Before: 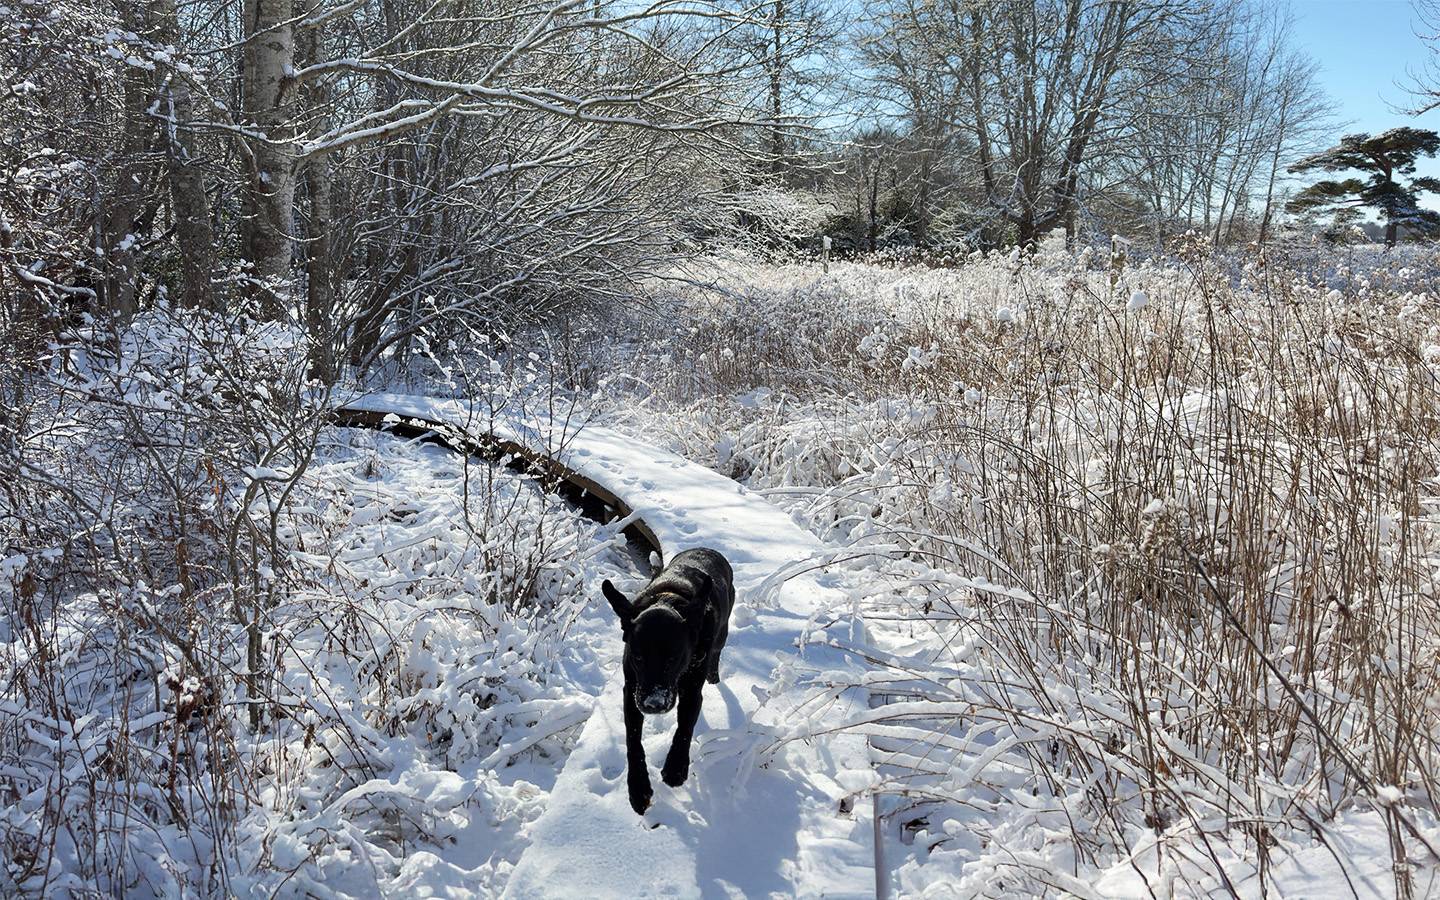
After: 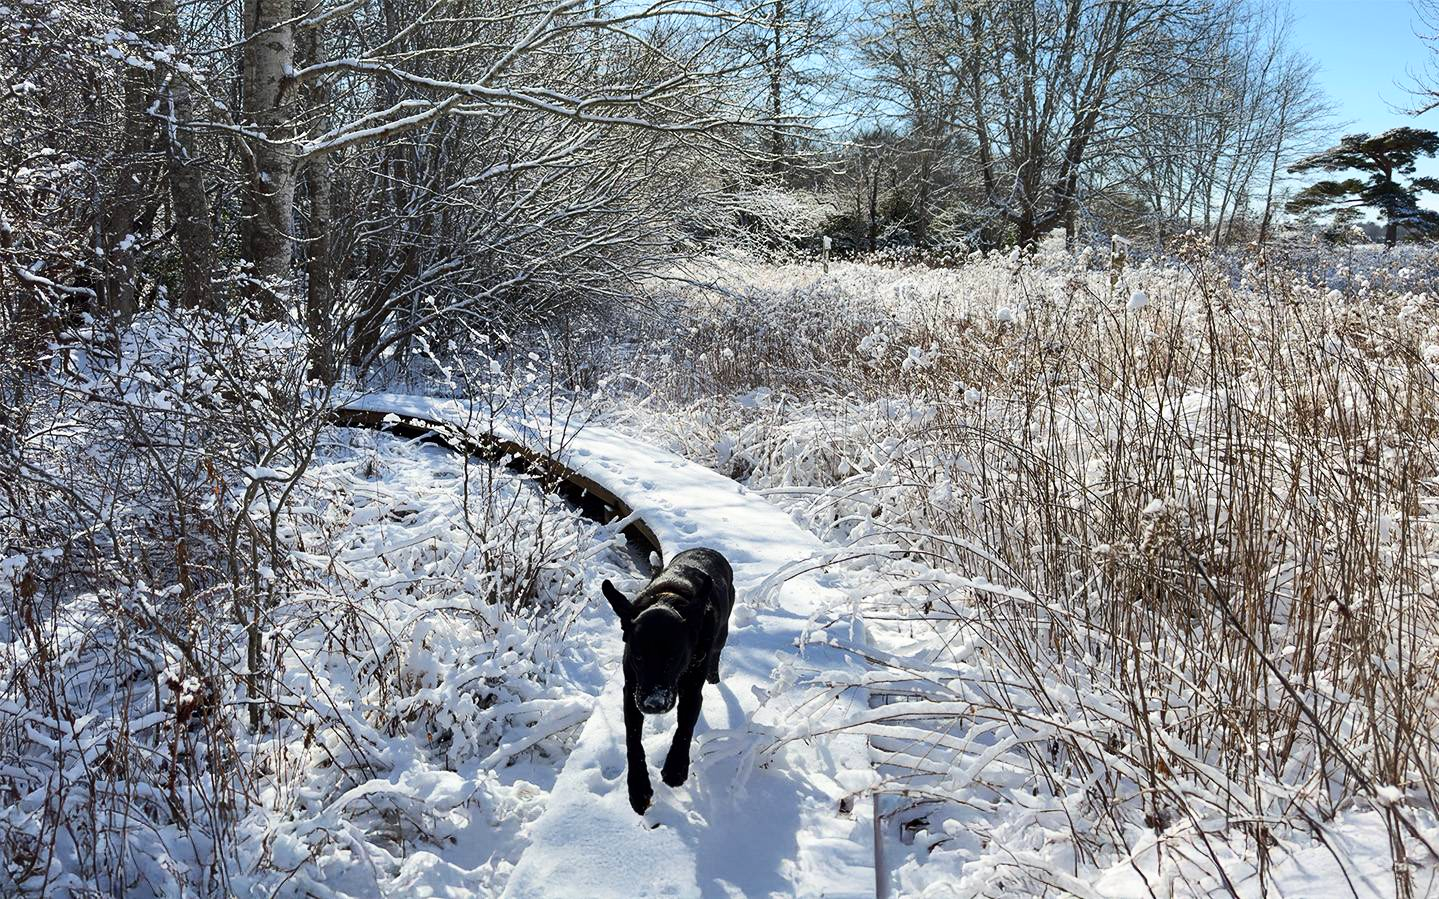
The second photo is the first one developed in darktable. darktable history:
crop: left 0.055%
contrast brightness saturation: contrast 0.154, brightness -0.014, saturation 0.102
